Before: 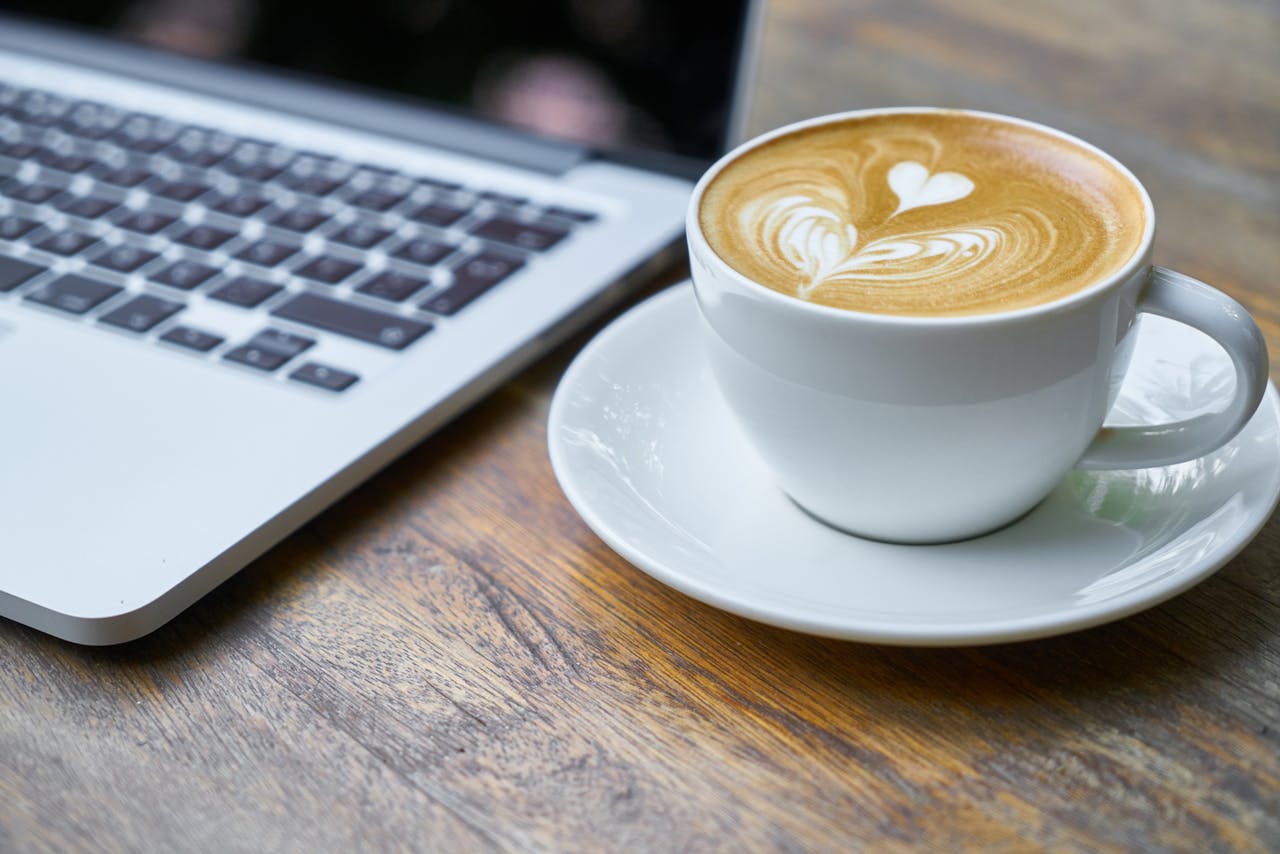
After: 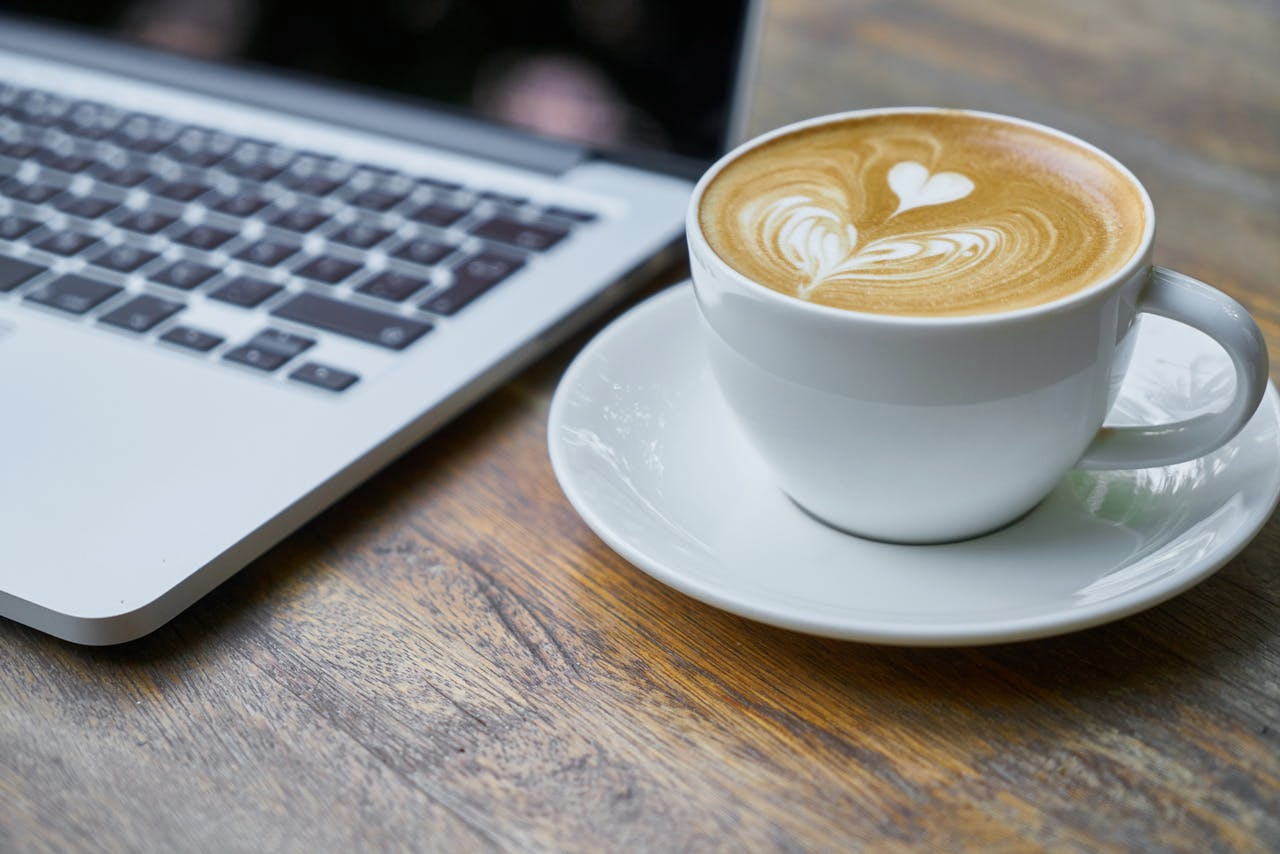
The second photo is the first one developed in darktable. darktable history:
exposure: exposure -0.151 EV, compensate highlight preservation false
contrast brightness saturation: saturation -0.04
